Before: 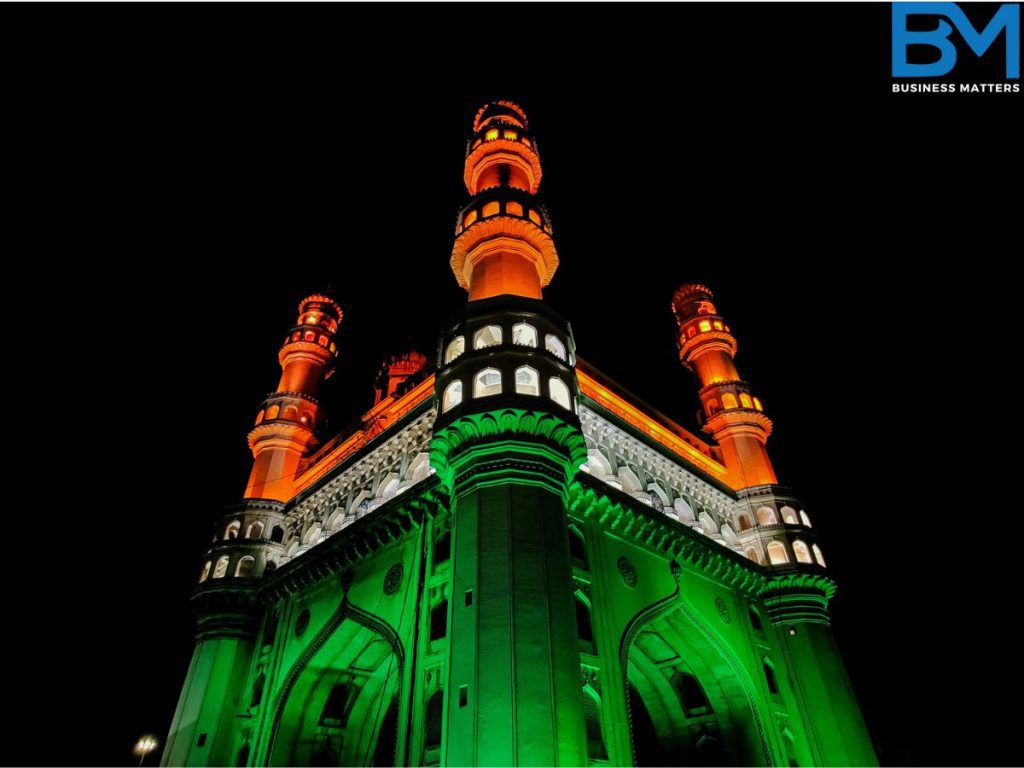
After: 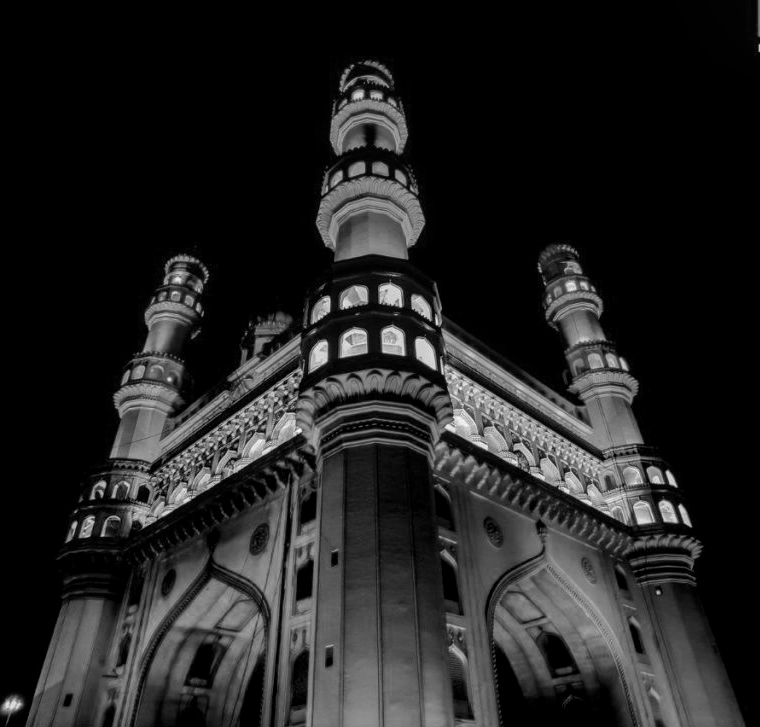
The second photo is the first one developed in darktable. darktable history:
local contrast: on, module defaults
color calibration: output gray [0.267, 0.423, 0.261, 0], illuminant same as pipeline (D50), adaptation none (bypass)
crop and rotate: left 13.15%, top 5.251%, right 12.609%
